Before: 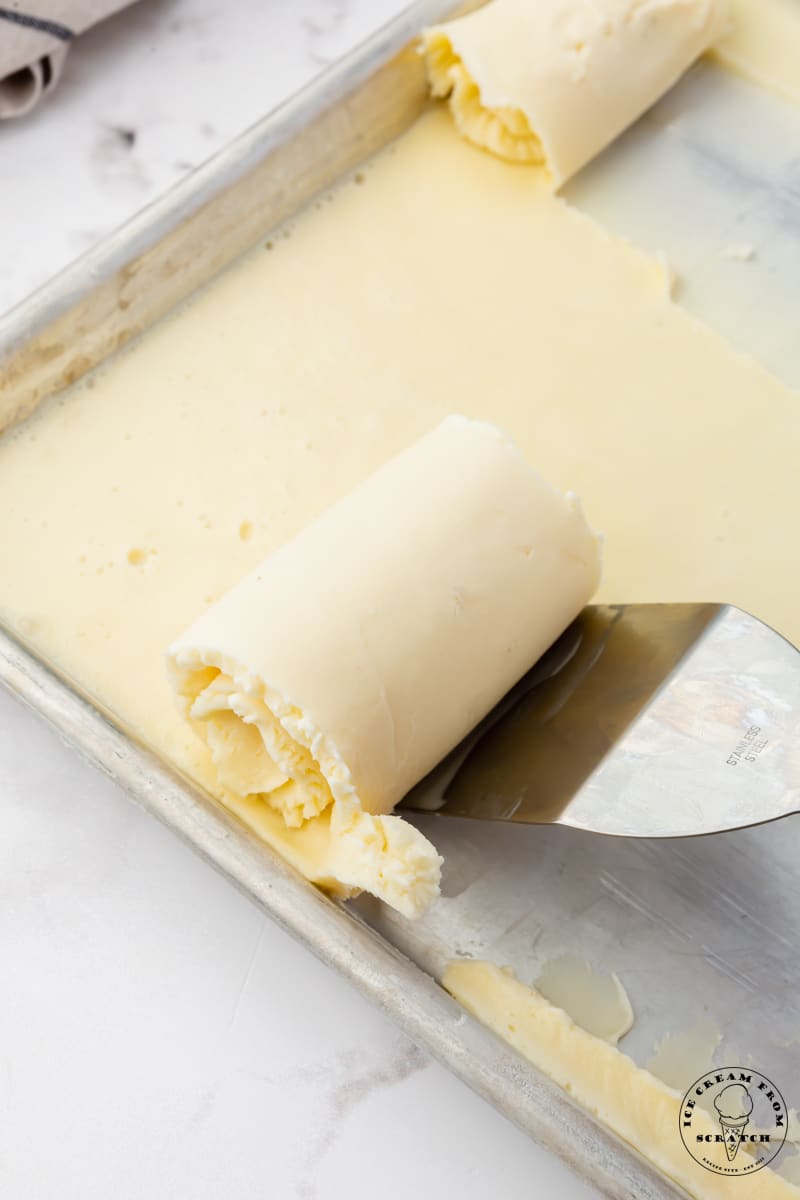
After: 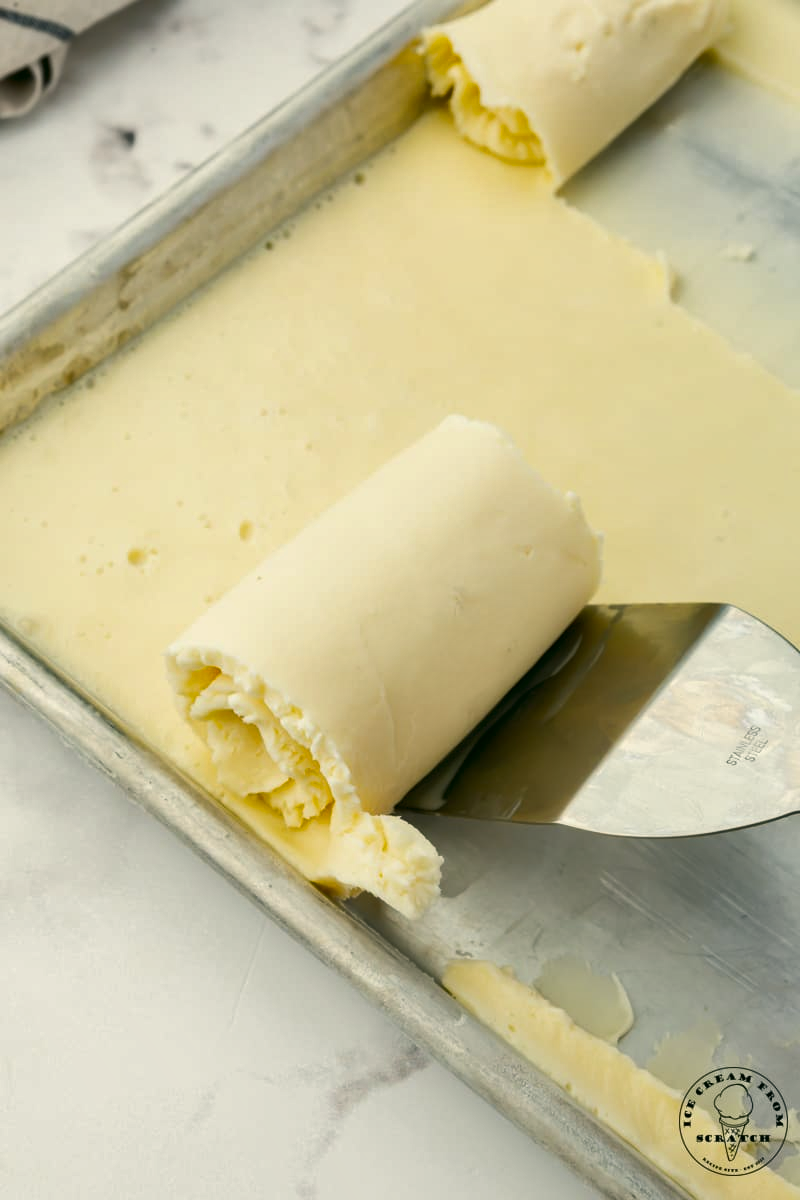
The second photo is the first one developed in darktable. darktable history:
shadows and highlights: low approximation 0.01, soften with gaussian
color correction: highlights a* -0.551, highlights b* 9.49, shadows a* -9.3, shadows b* 1.26
